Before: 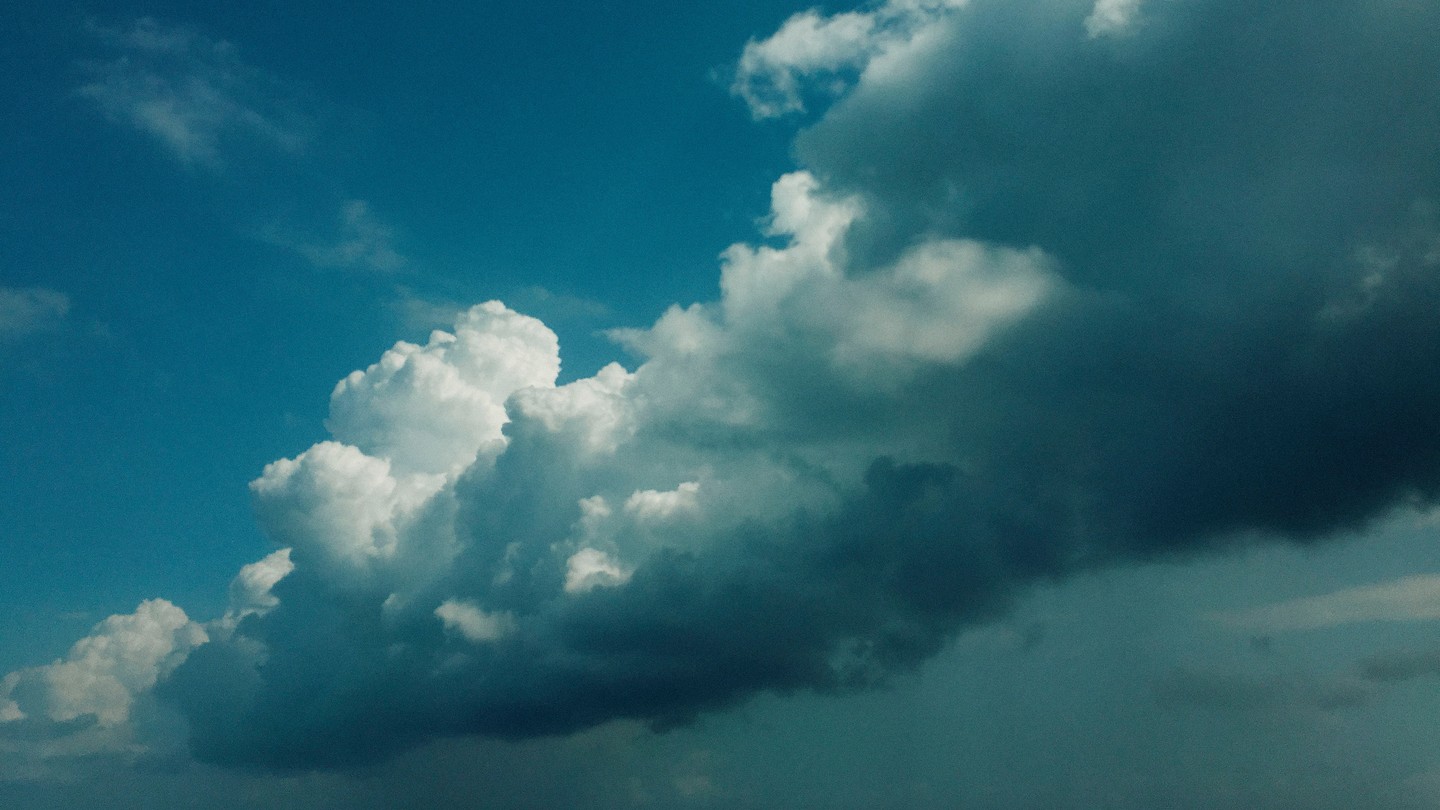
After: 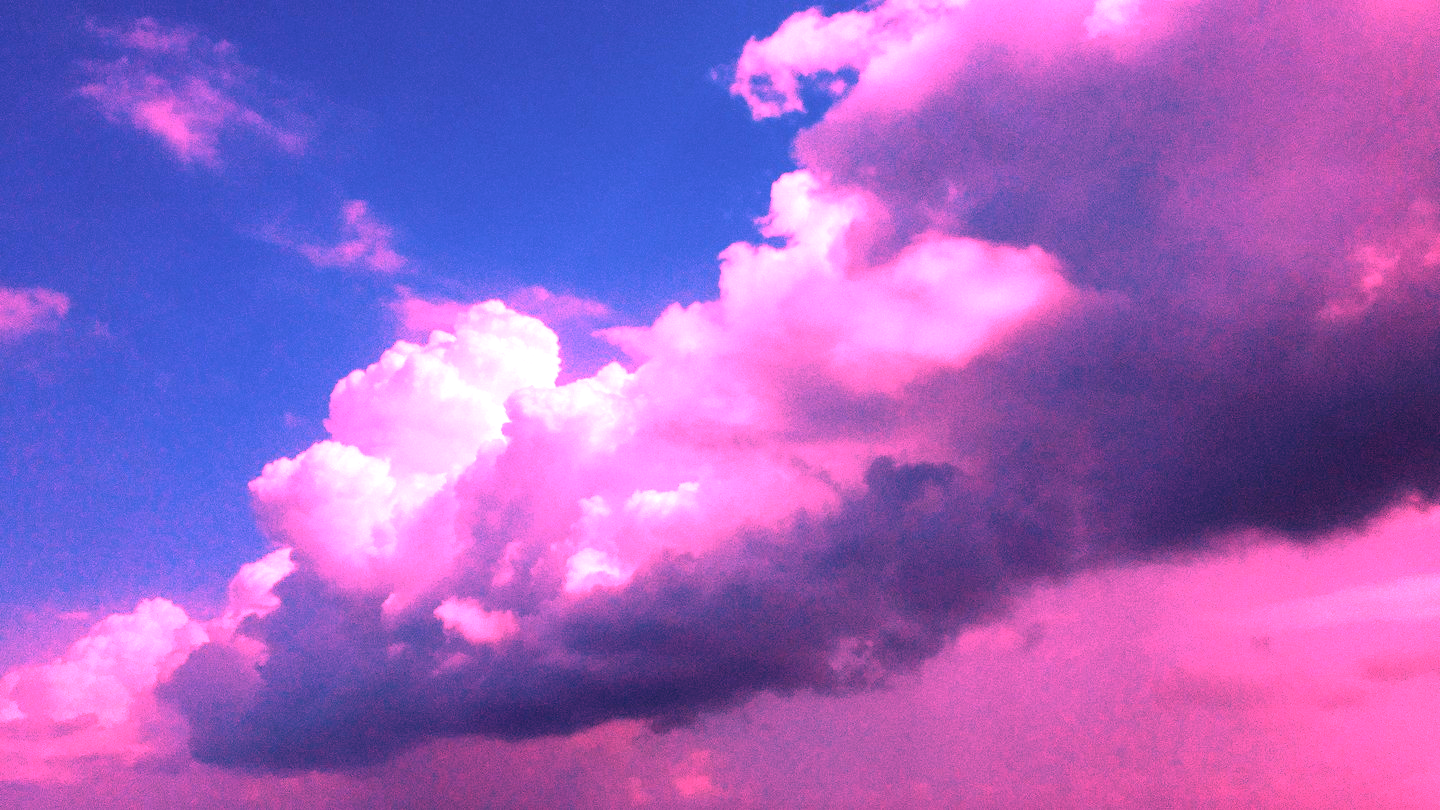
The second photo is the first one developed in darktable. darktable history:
rgb levels: mode RGB, independent channels, levels [[0, 0.474, 1], [0, 0.5, 1], [0, 0.5, 1]]
white balance: red 4.26, blue 1.802
